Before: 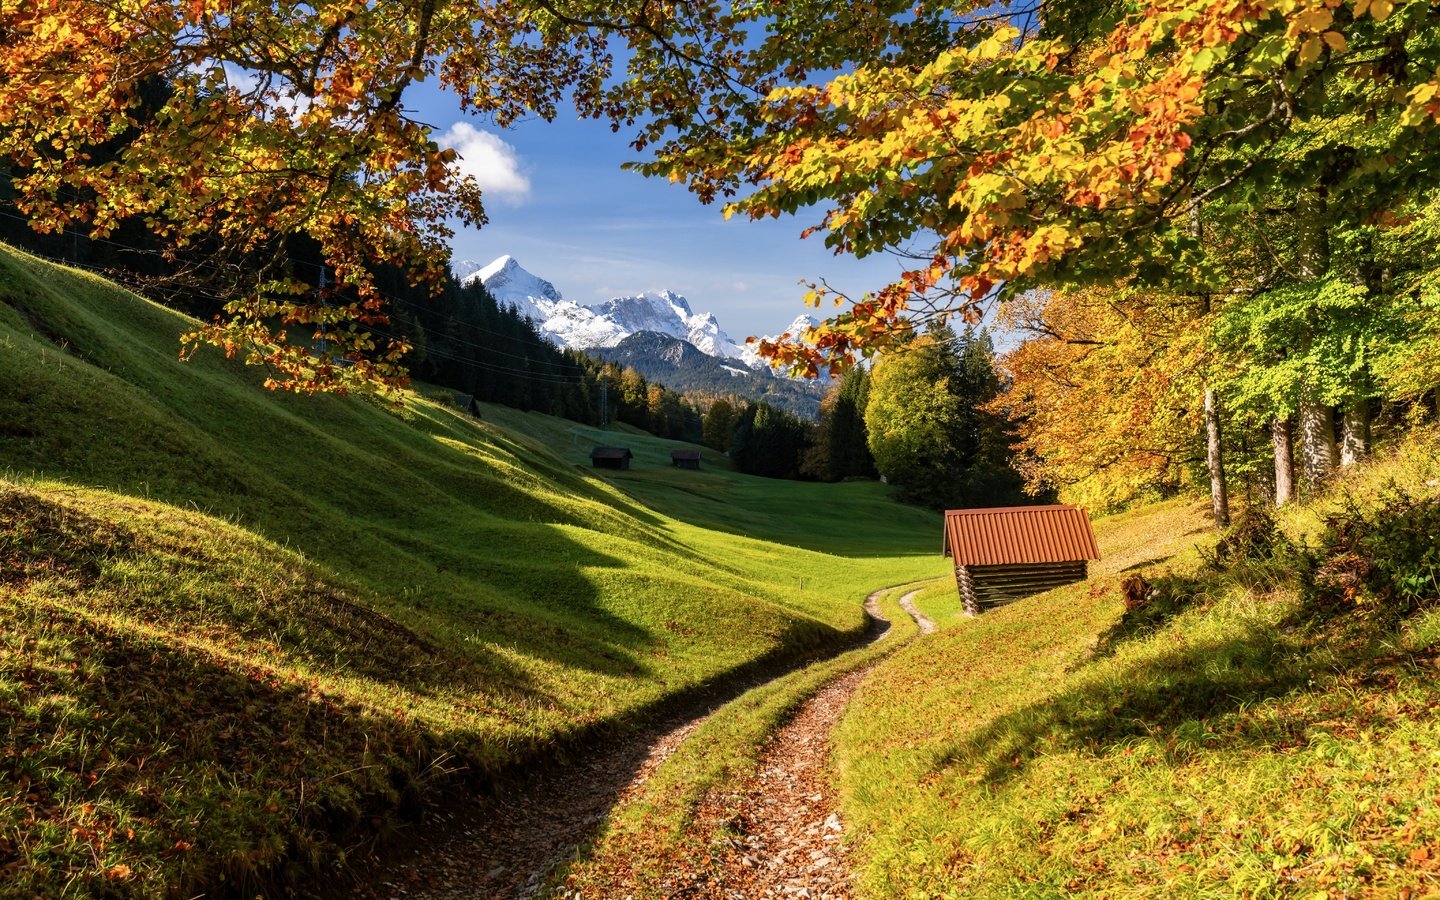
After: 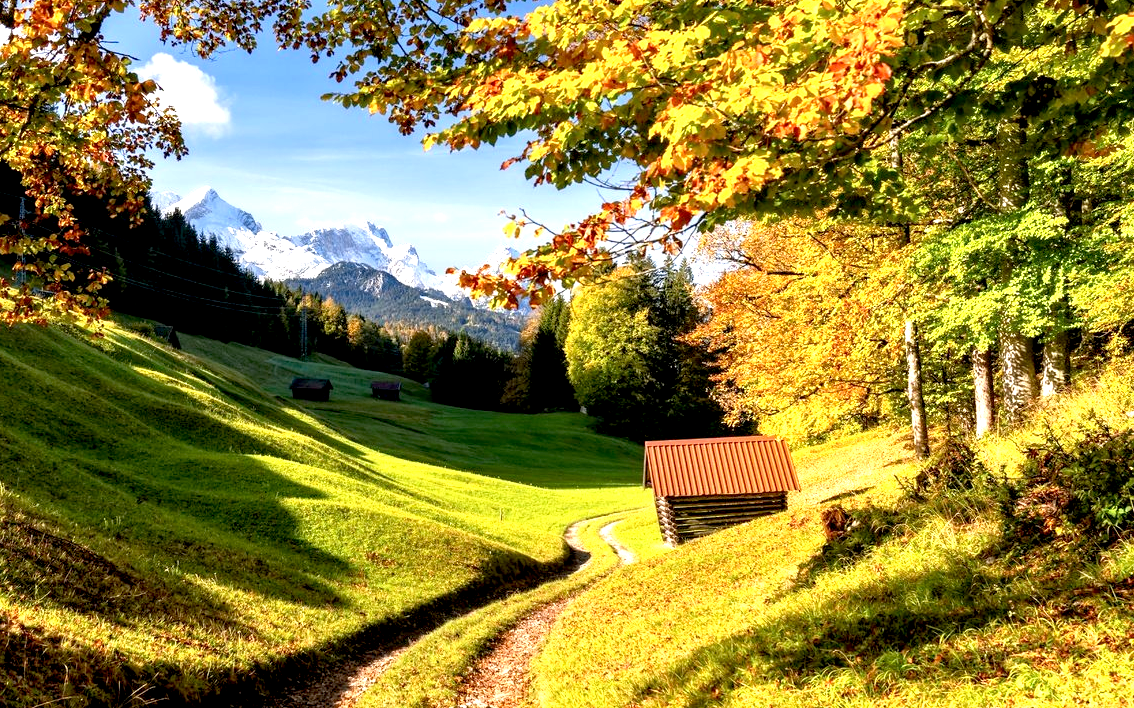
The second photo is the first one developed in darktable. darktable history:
exposure: black level correction 0.008, exposure 0.985 EV, compensate highlight preservation false
crop and rotate: left 20.833%, top 7.764%, right 0.359%, bottom 13.557%
base curve: curves: ch0 [(0, 0) (0.989, 0.992)], preserve colors none
